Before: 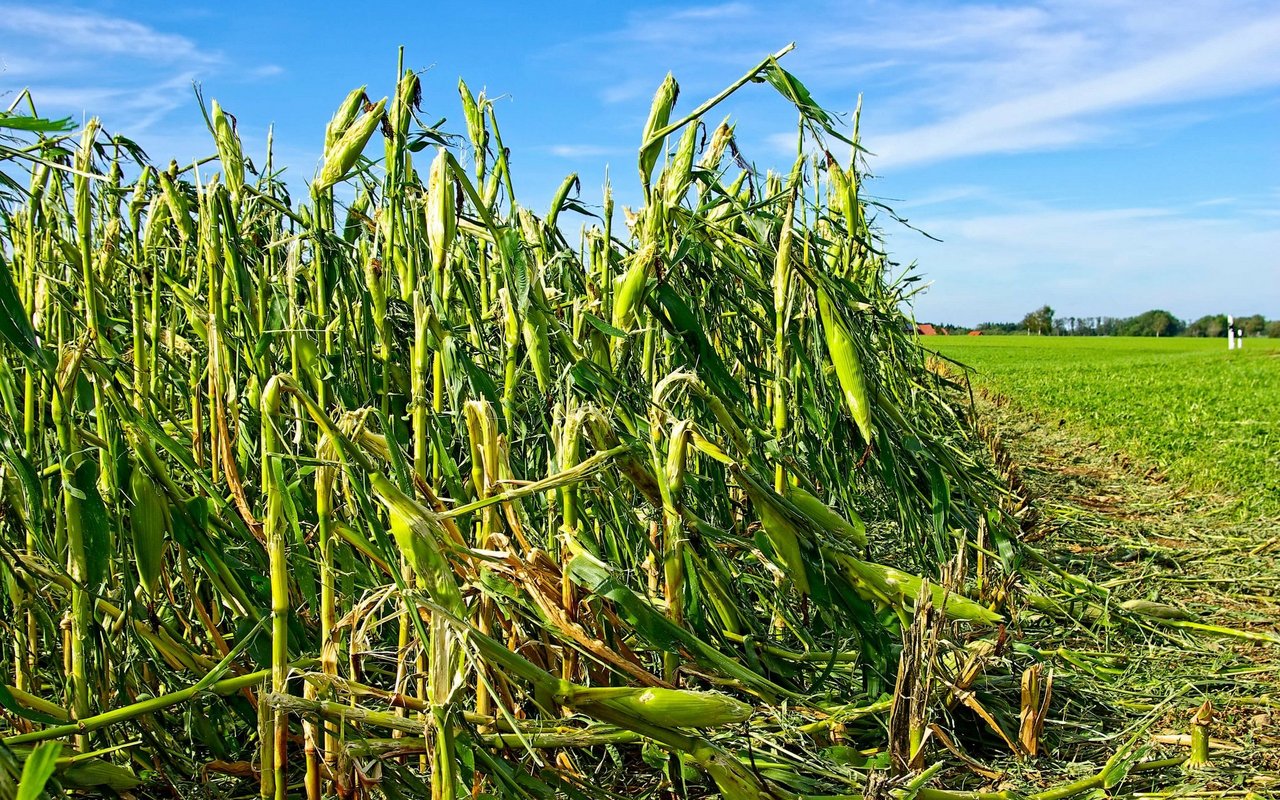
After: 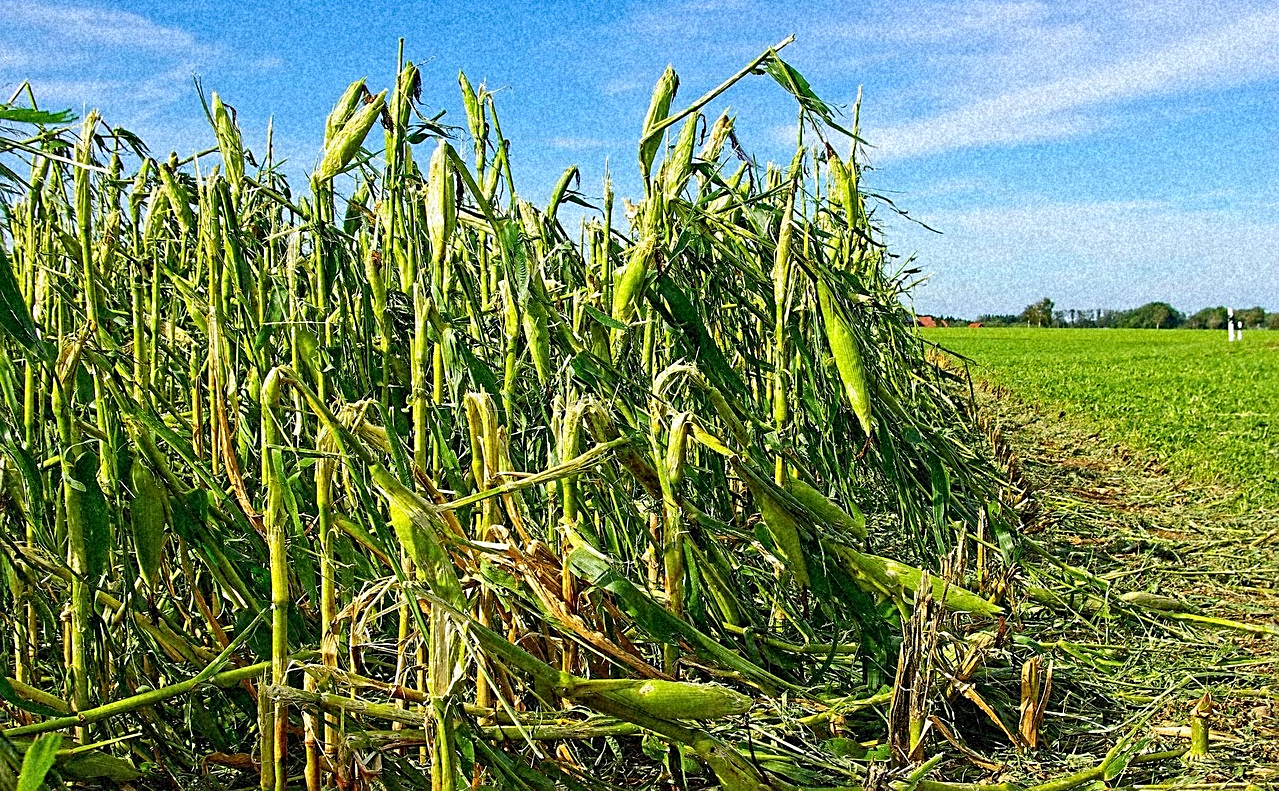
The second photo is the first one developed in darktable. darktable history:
grain: coarseness 46.9 ISO, strength 50.21%, mid-tones bias 0%
crop: top 1.049%, right 0.001%
sharpen: on, module defaults
